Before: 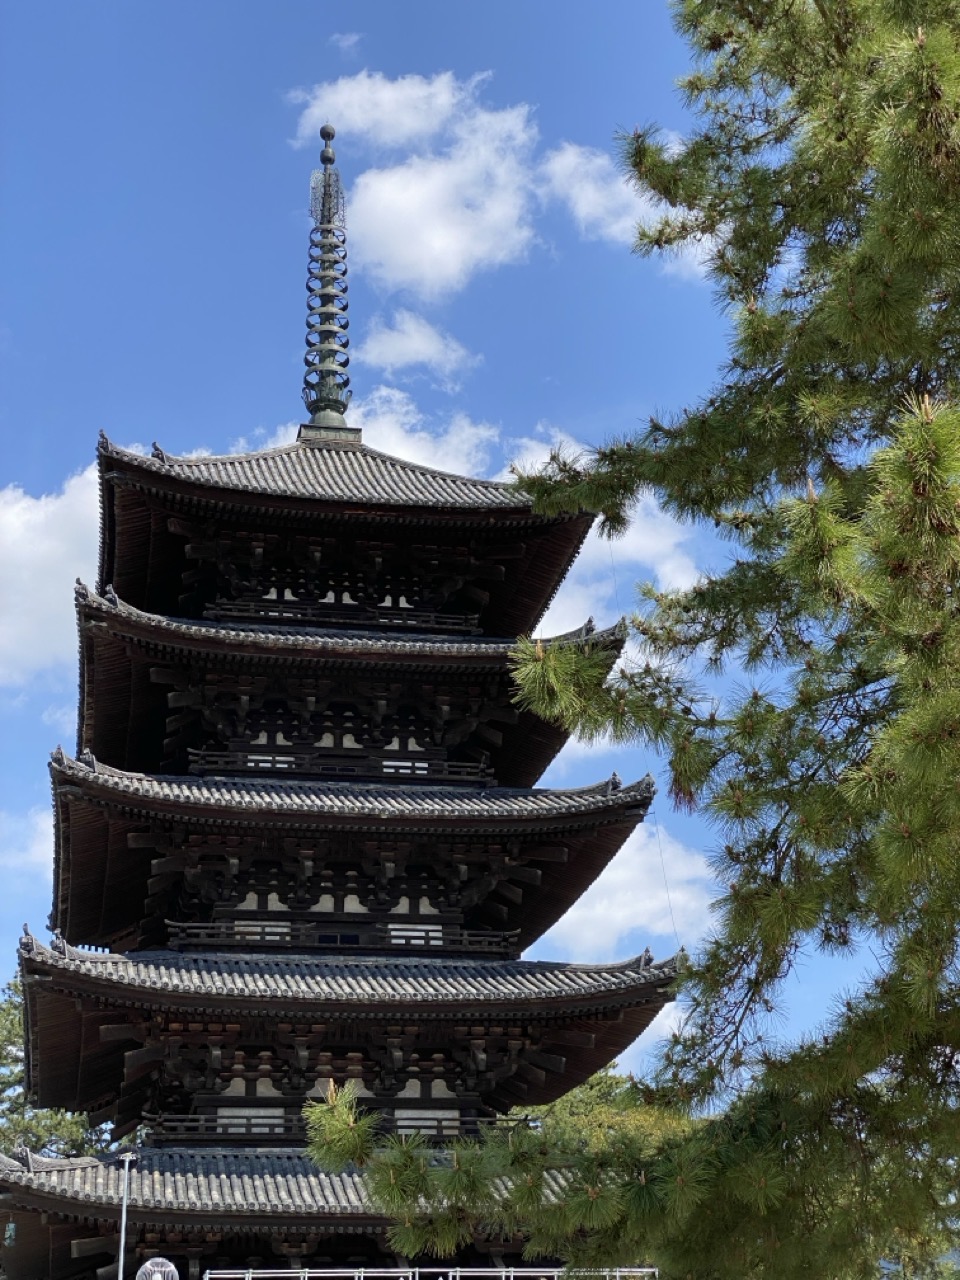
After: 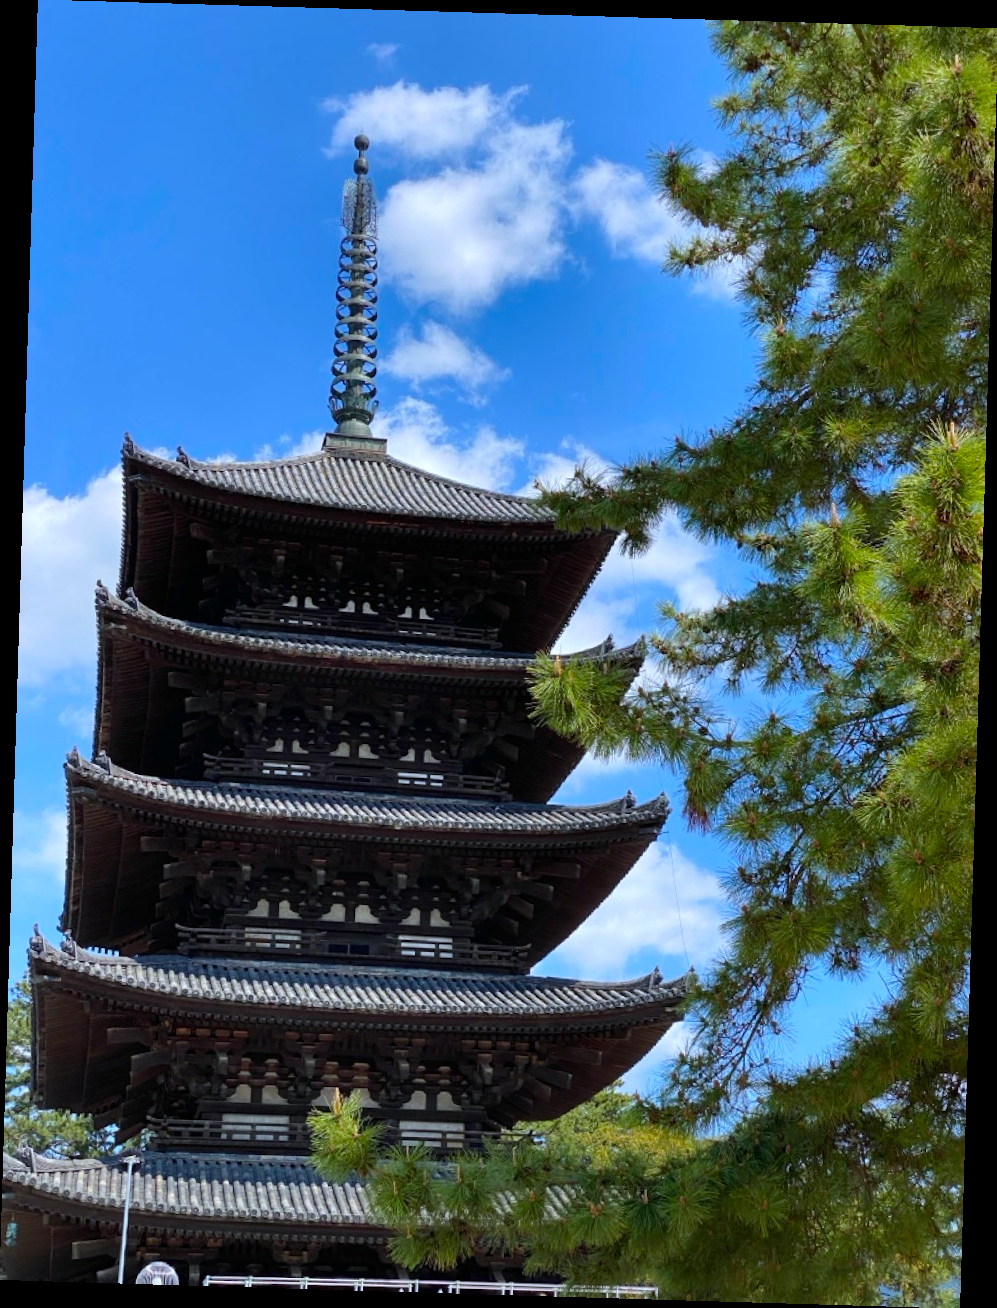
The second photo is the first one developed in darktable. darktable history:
rotate and perspective: rotation 1.72°, automatic cropping off
white balance: red 0.974, blue 1.044
color balance rgb: perceptual saturation grading › global saturation 20%, global vibrance 20%
shadows and highlights: shadows 19.13, highlights -83.41, soften with gaussian
